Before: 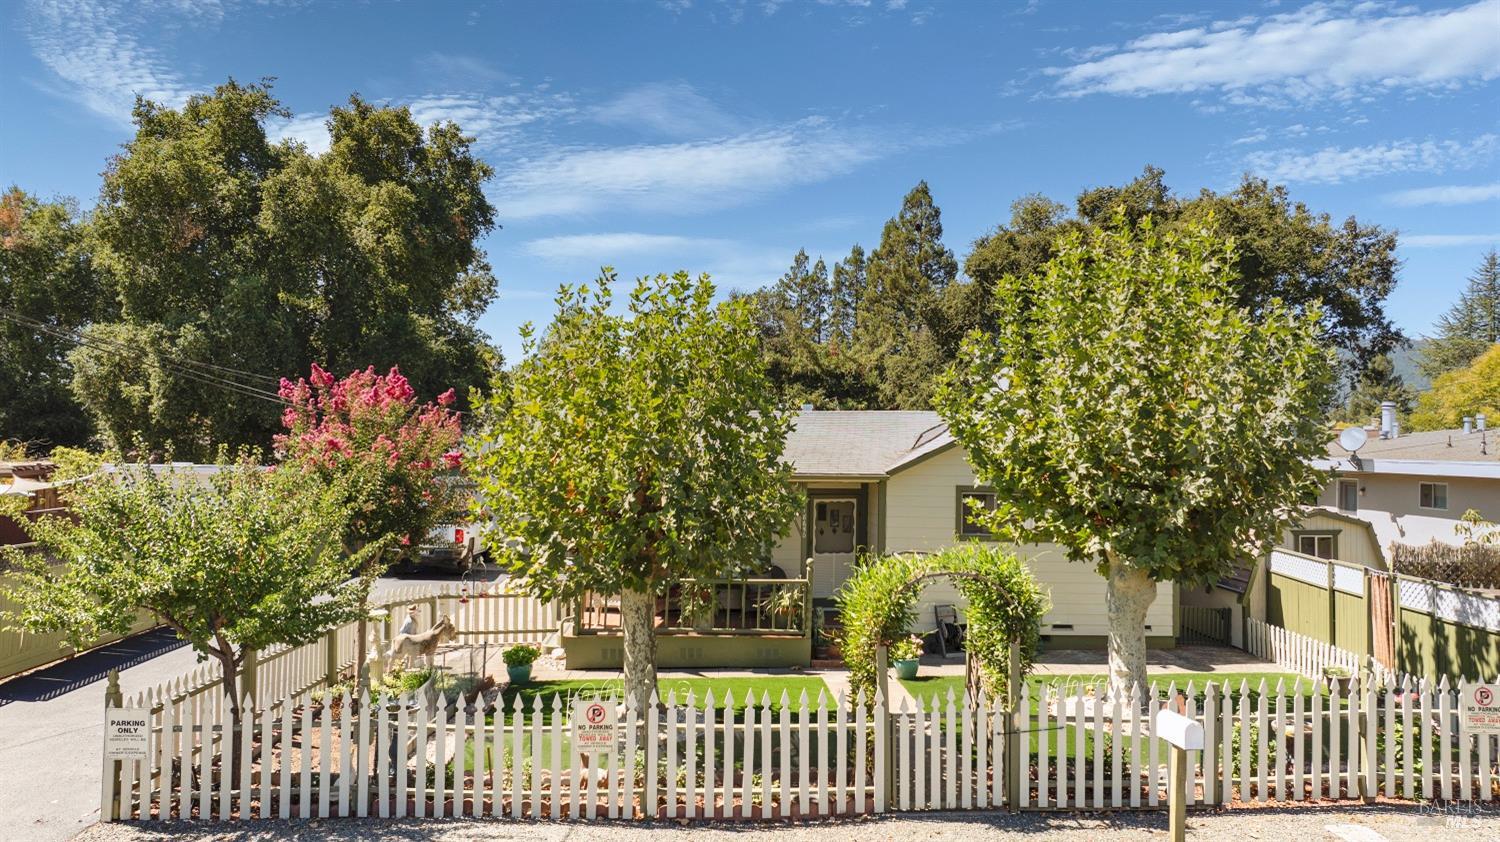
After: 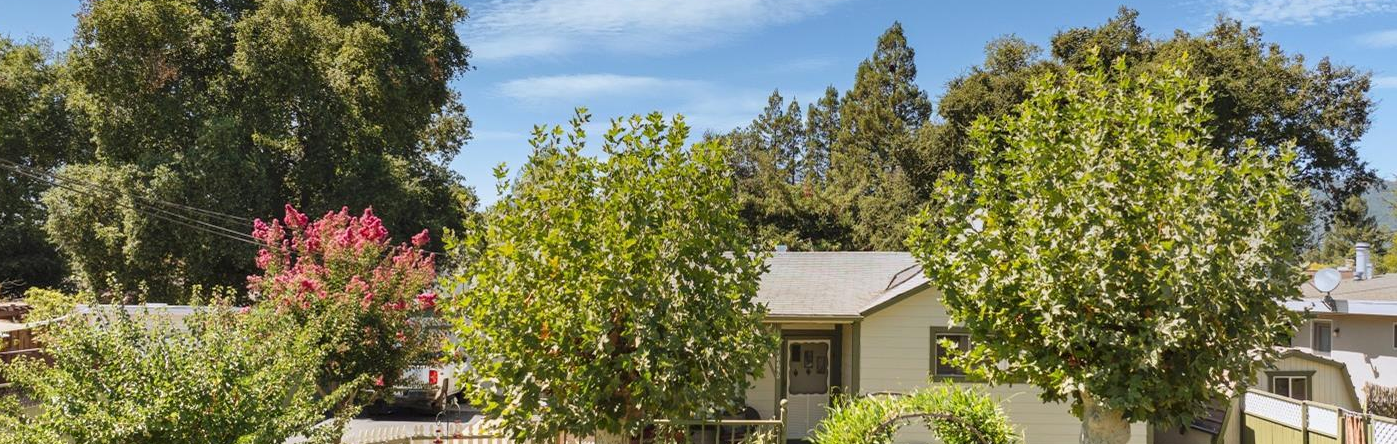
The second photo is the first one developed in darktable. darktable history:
crop: left 1.781%, top 18.992%, right 5.085%, bottom 28.268%
